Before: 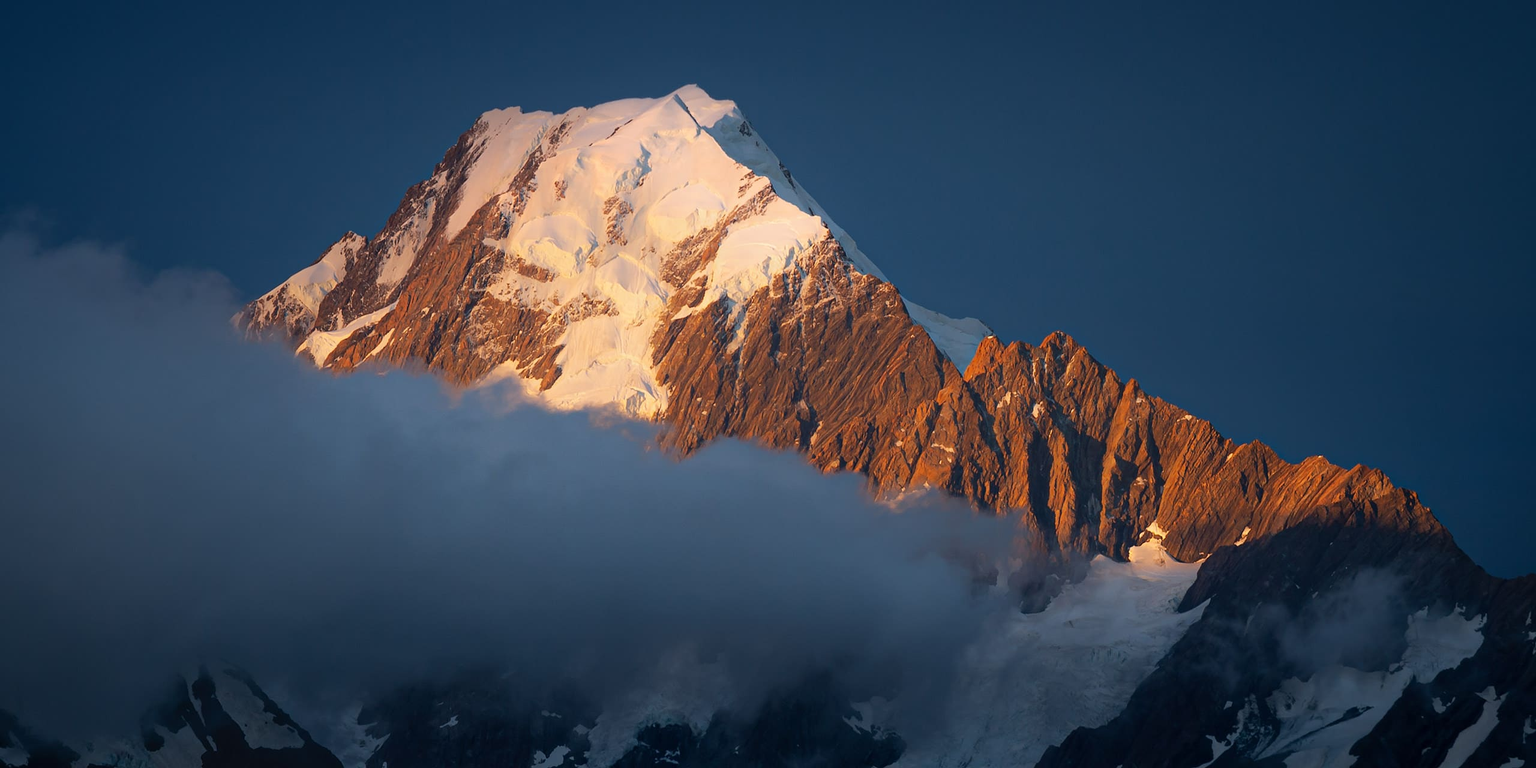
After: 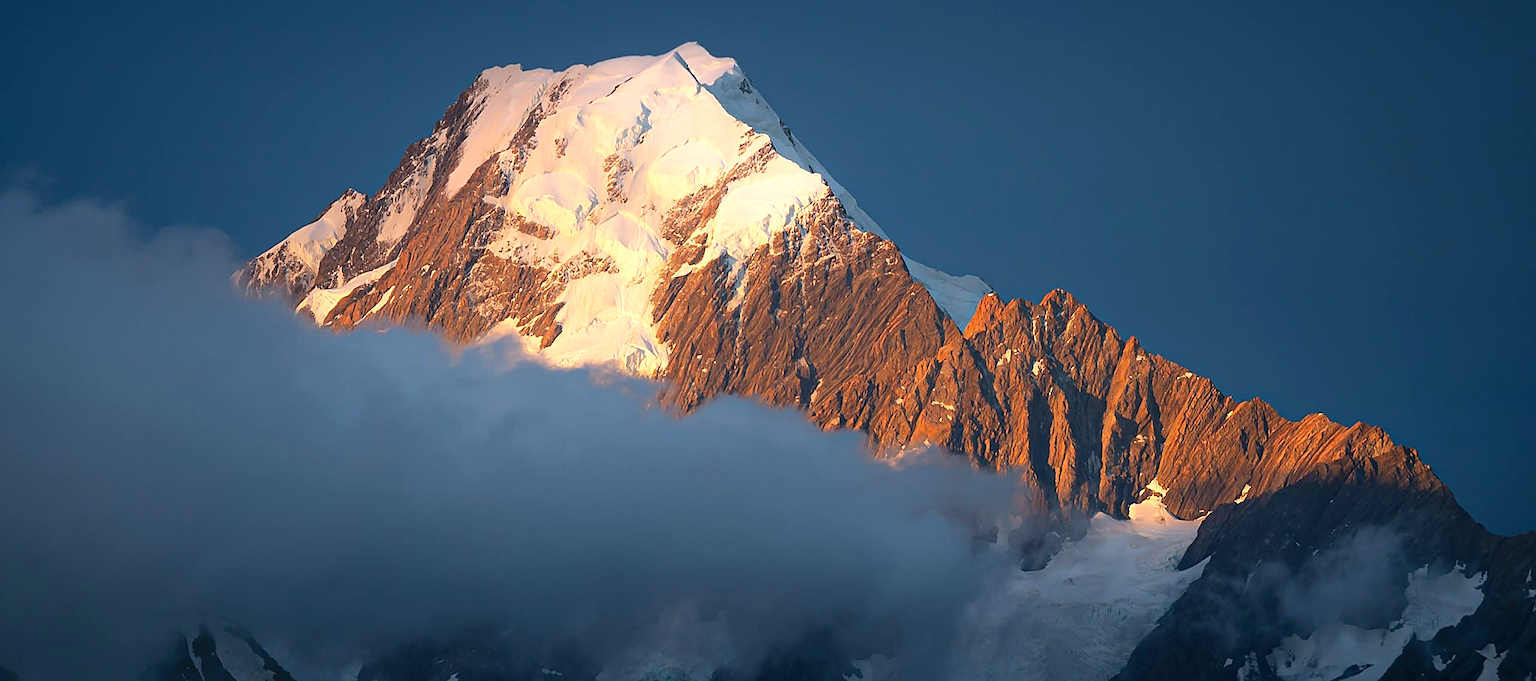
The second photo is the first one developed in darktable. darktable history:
crop and rotate: top 5.609%, bottom 5.609%
exposure: black level correction 0, exposure 0.5 EV, compensate highlight preservation false
sharpen: on, module defaults
color balance: mode lift, gamma, gain (sRGB), lift [1, 1, 1.022, 1.026]
